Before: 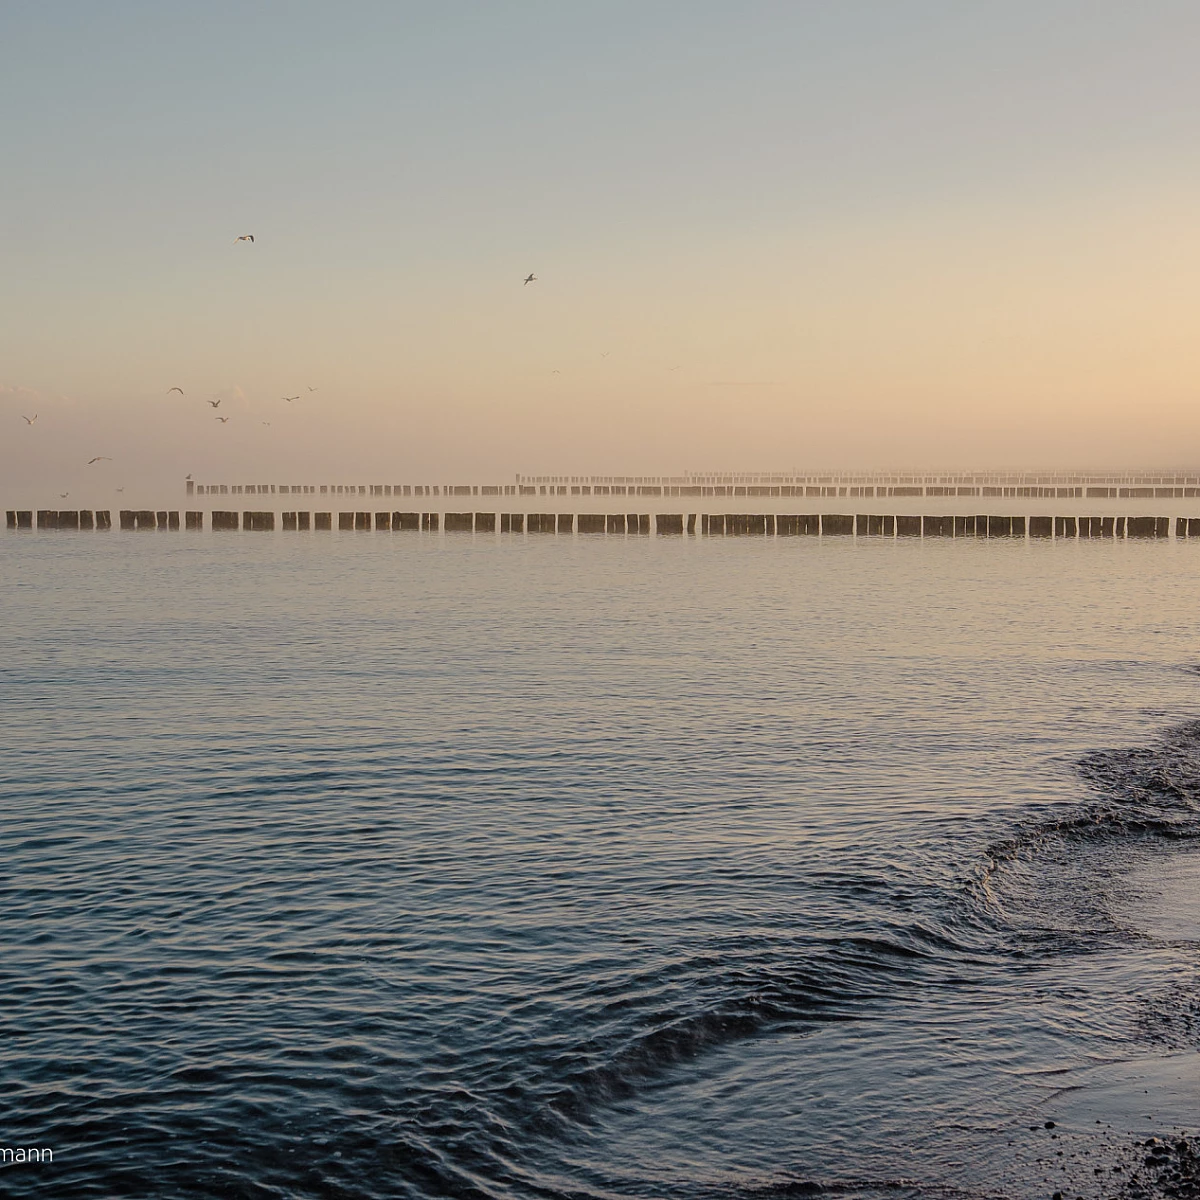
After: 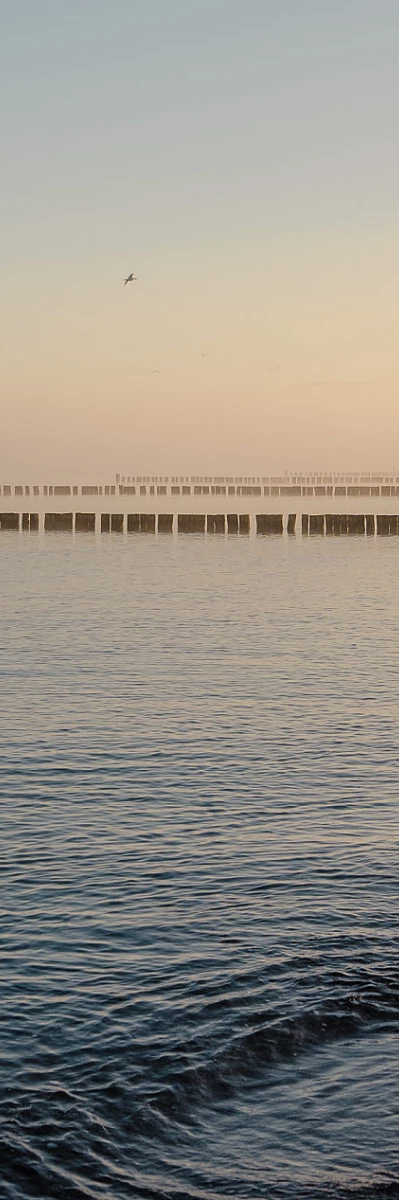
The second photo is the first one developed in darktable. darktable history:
crop: left 33.36%, right 33.36%
contrast brightness saturation: contrast 0.1, brightness 0.02, saturation 0.02
